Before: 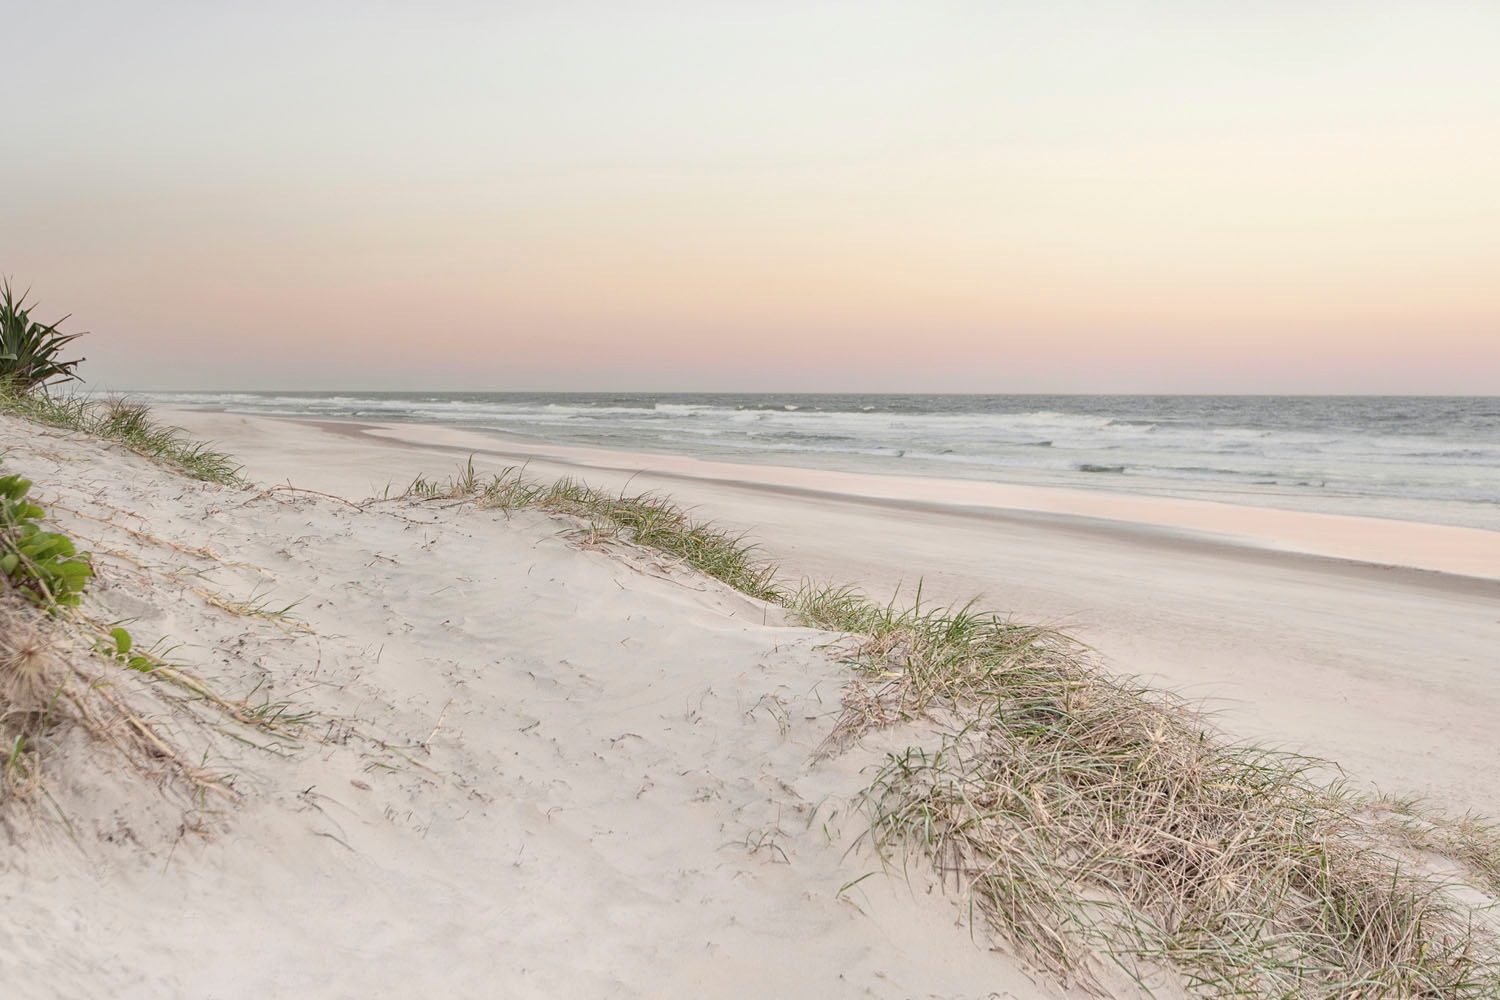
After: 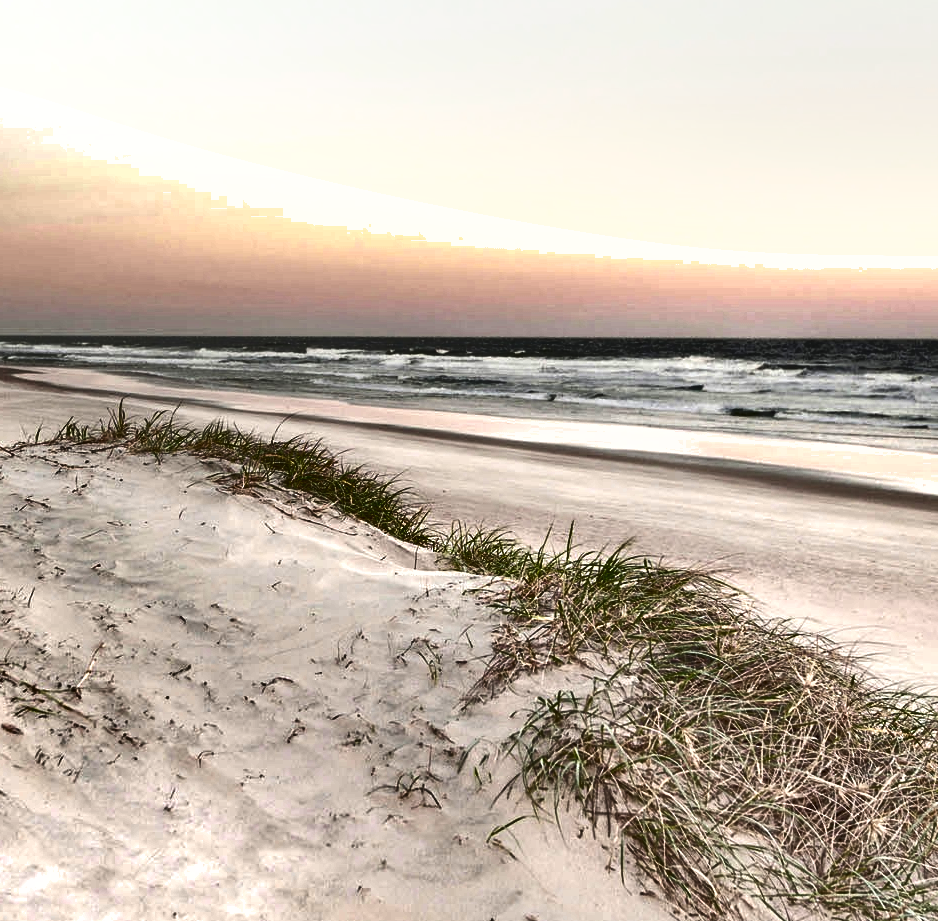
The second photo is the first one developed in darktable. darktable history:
crop and rotate: left 23.31%, top 5.633%, right 14.131%, bottom 2.264%
contrast brightness saturation: saturation -0.096
shadows and highlights: shadows 24.59, highlights -77.18, soften with gaussian
exposure: black level correction -0.002, exposure 0.548 EV, compensate highlight preservation false
